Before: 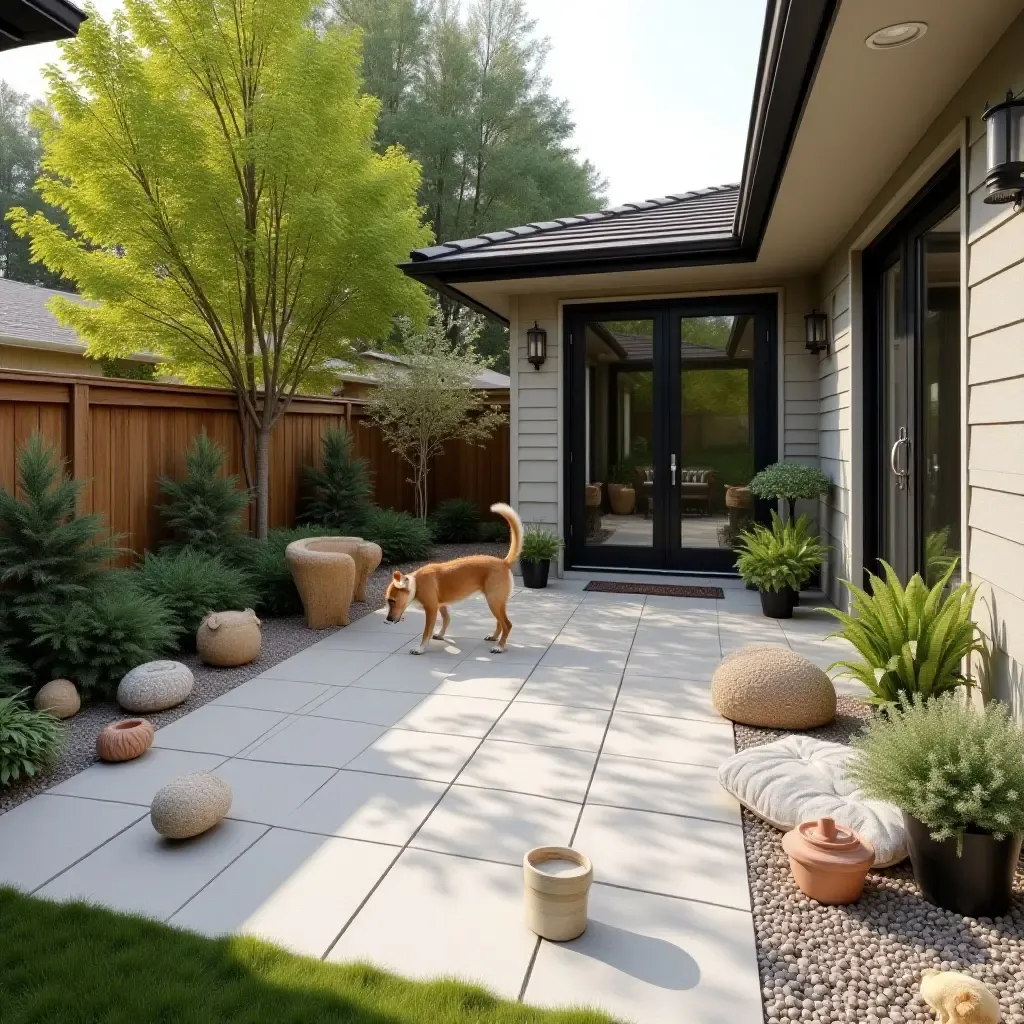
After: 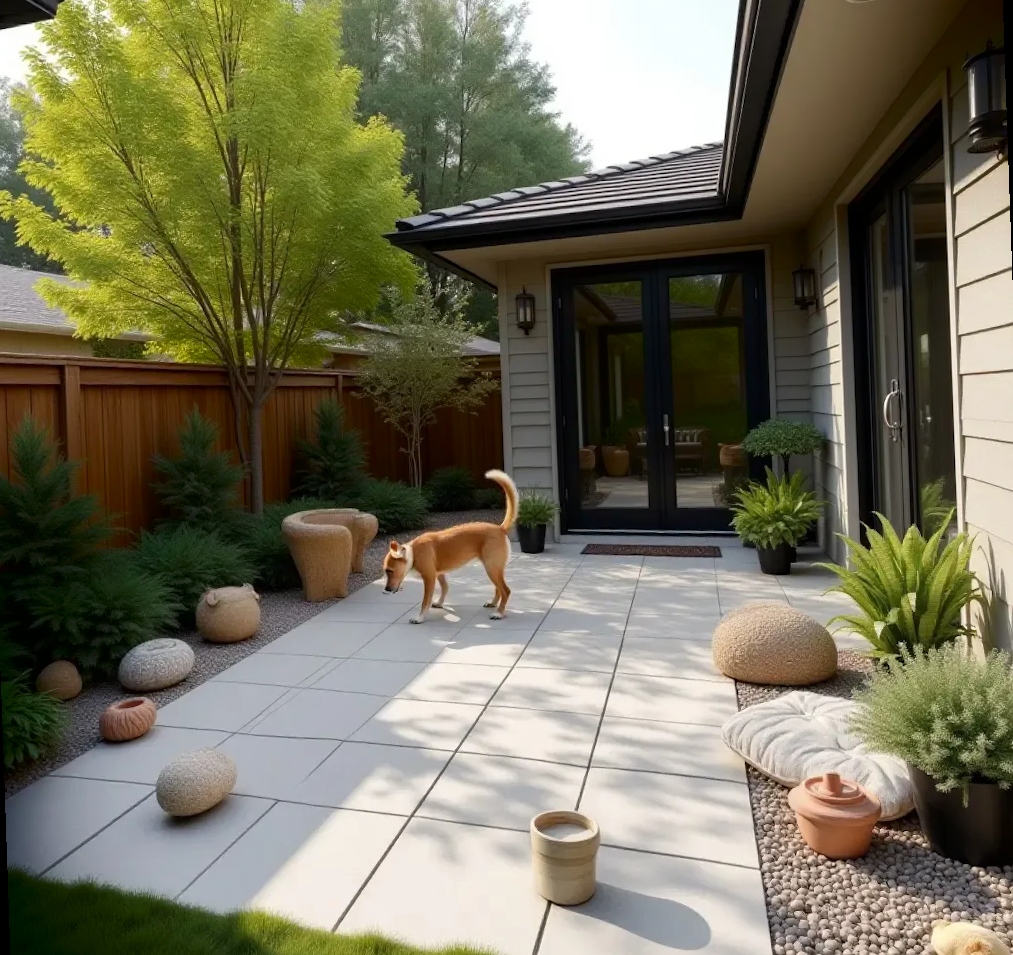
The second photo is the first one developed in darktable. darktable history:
shadows and highlights: shadows -88.03, highlights -35.45, shadows color adjustment 99.15%, highlights color adjustment 0%, soften with gaussian
white balance: red 1, blue 1
rotate and perspective: rotation -2°, crop left 0.022, crop right 0.978, crop top 0.049, crop bottom 0.951
